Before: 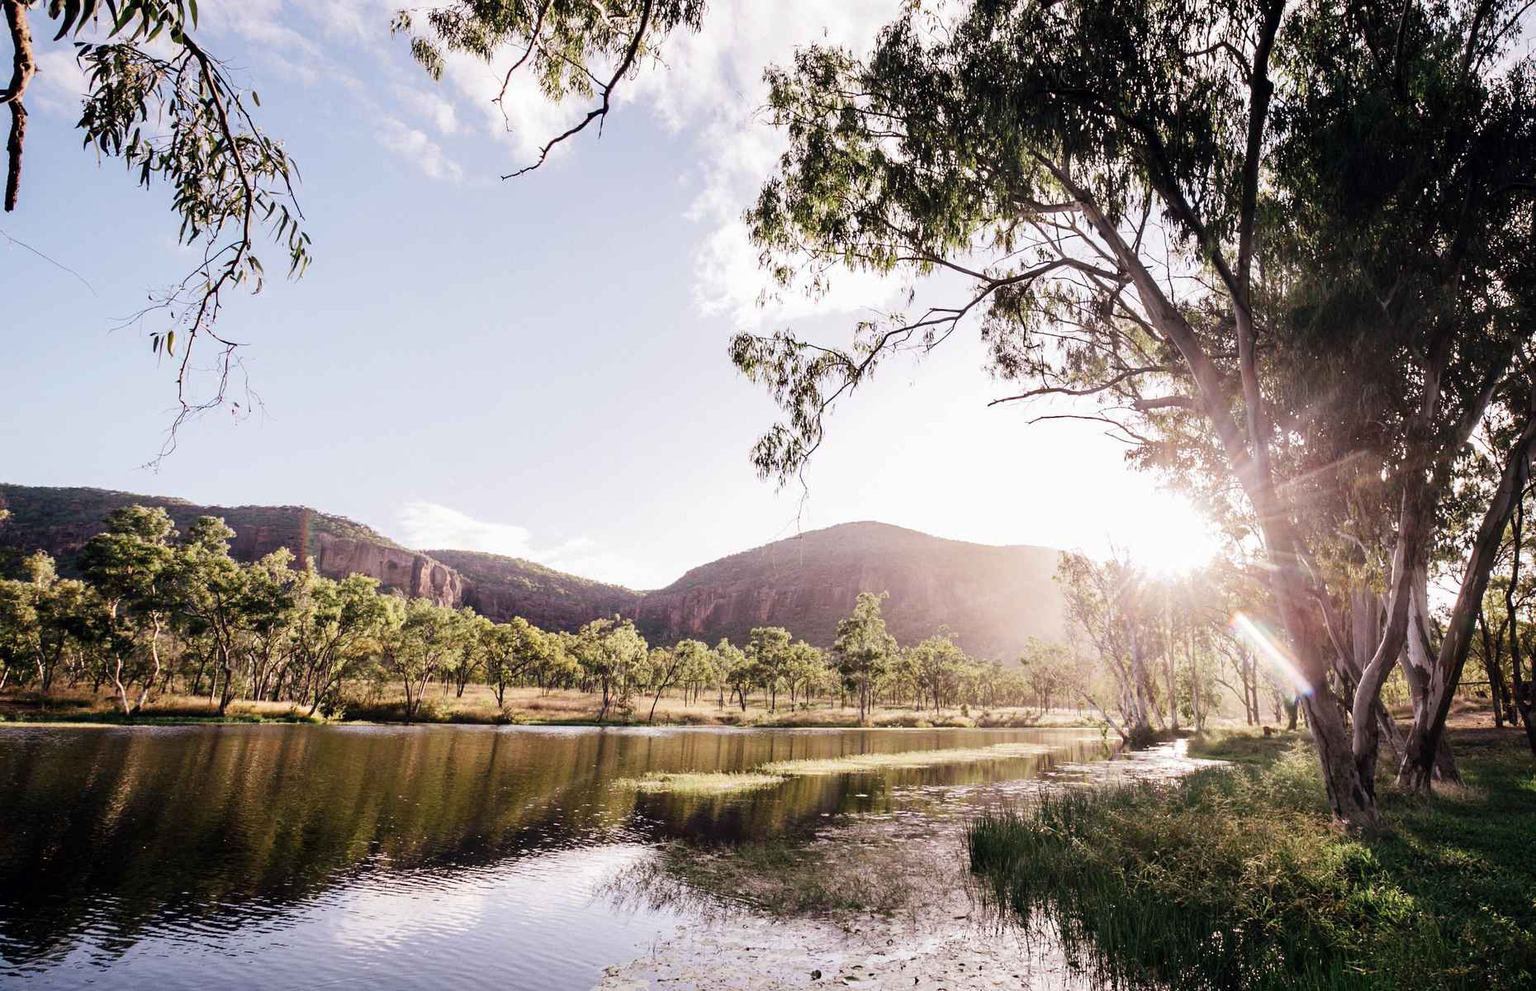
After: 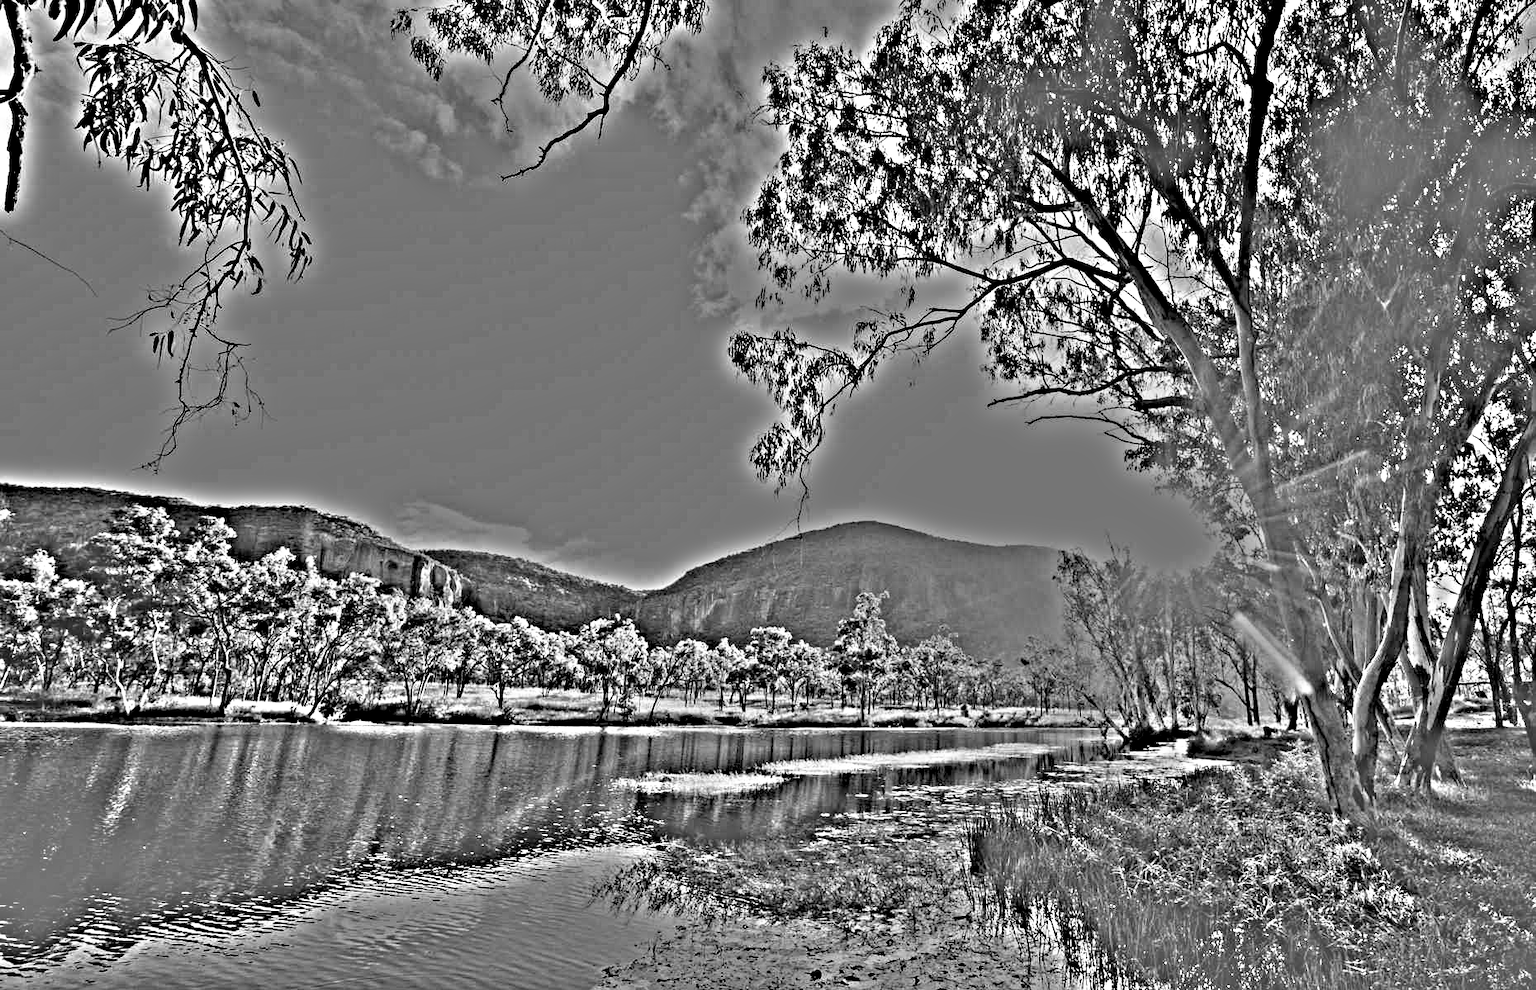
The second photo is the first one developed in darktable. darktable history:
highpass: on, module defaults
base curve: curves: ch0 [(0.017, 0) (0.425, 0.441) (0.844, 0.933) (1, 1)], preserve colors none
tone equalizer: on, module defaults
